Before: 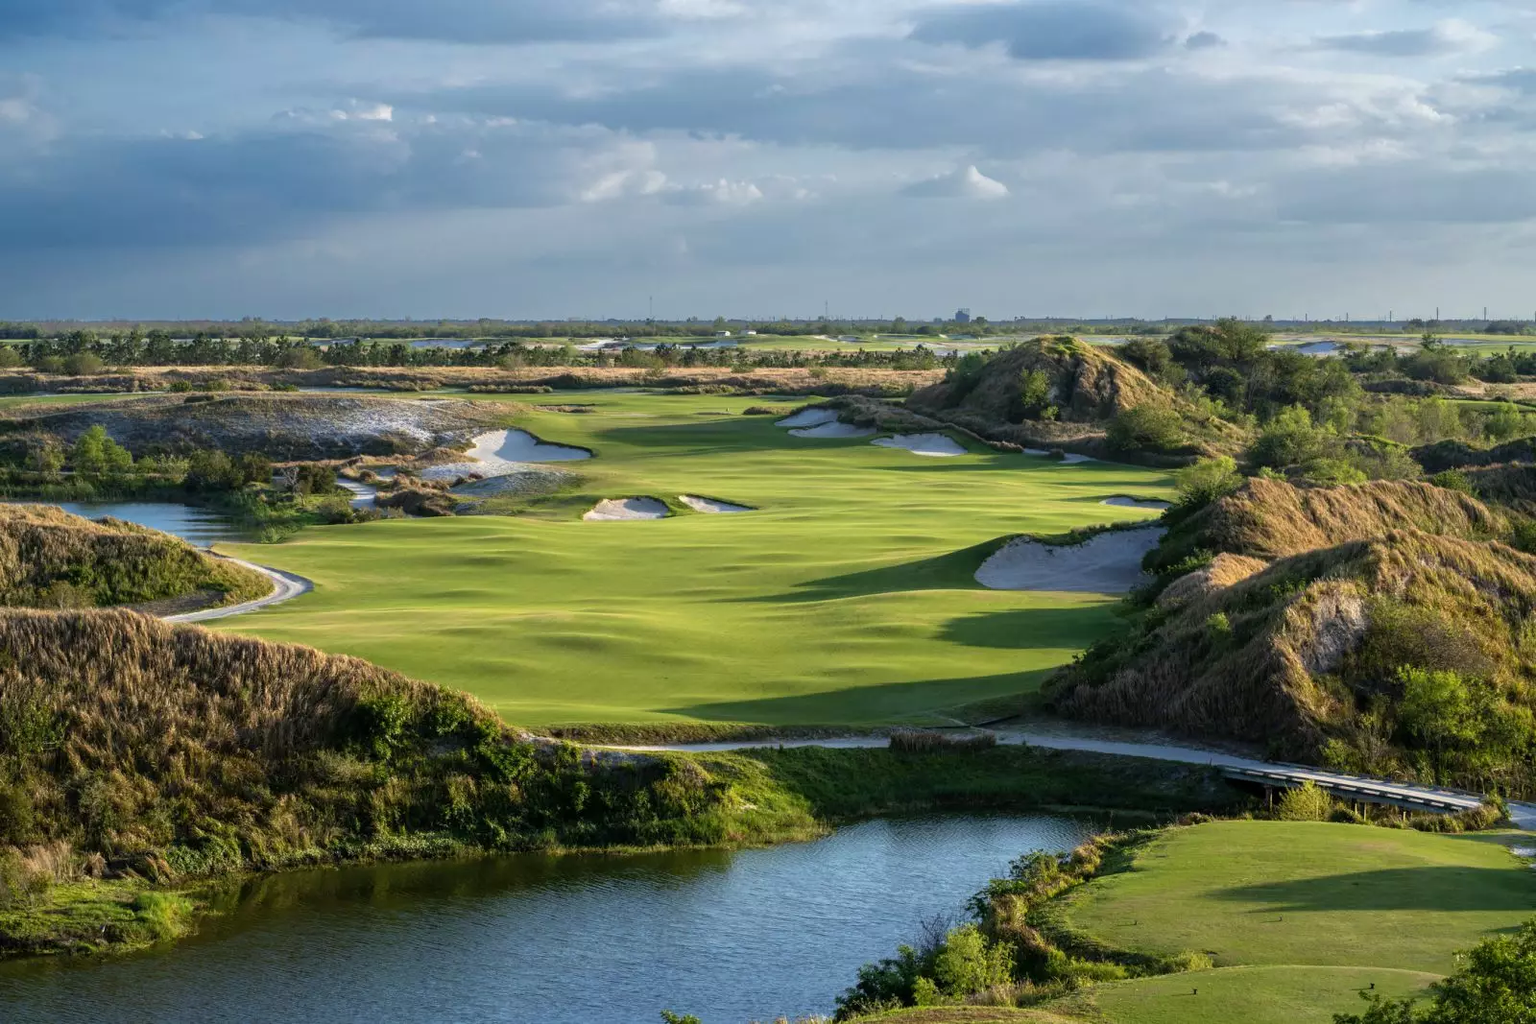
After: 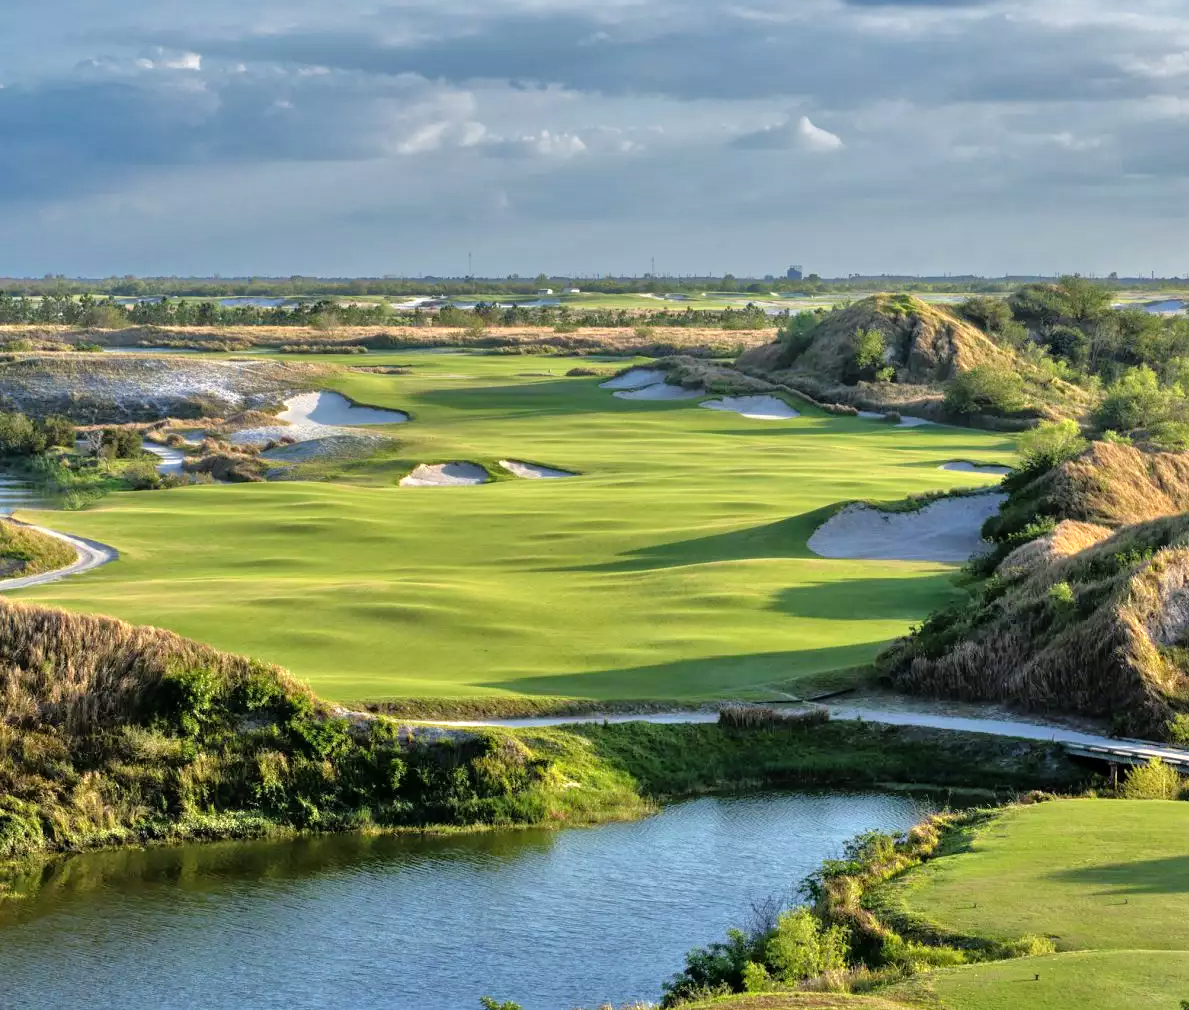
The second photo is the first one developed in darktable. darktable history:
crop and rotate: left 13.047%, top 5.323%, right 12.621%
tone equalizer: -7 EV 0.14 EV, -6 EV 0.618 EV, -5 EV 1.12 EV, -4 EV 1.29 EV, -3 EV 1.13 EV, -2 EV 0.6 EV, -1 EV 0.161 EV, mask exposure compensation -0.51 EV
shadows and highlights: white point adjustment 0.863, soften with gaussian
